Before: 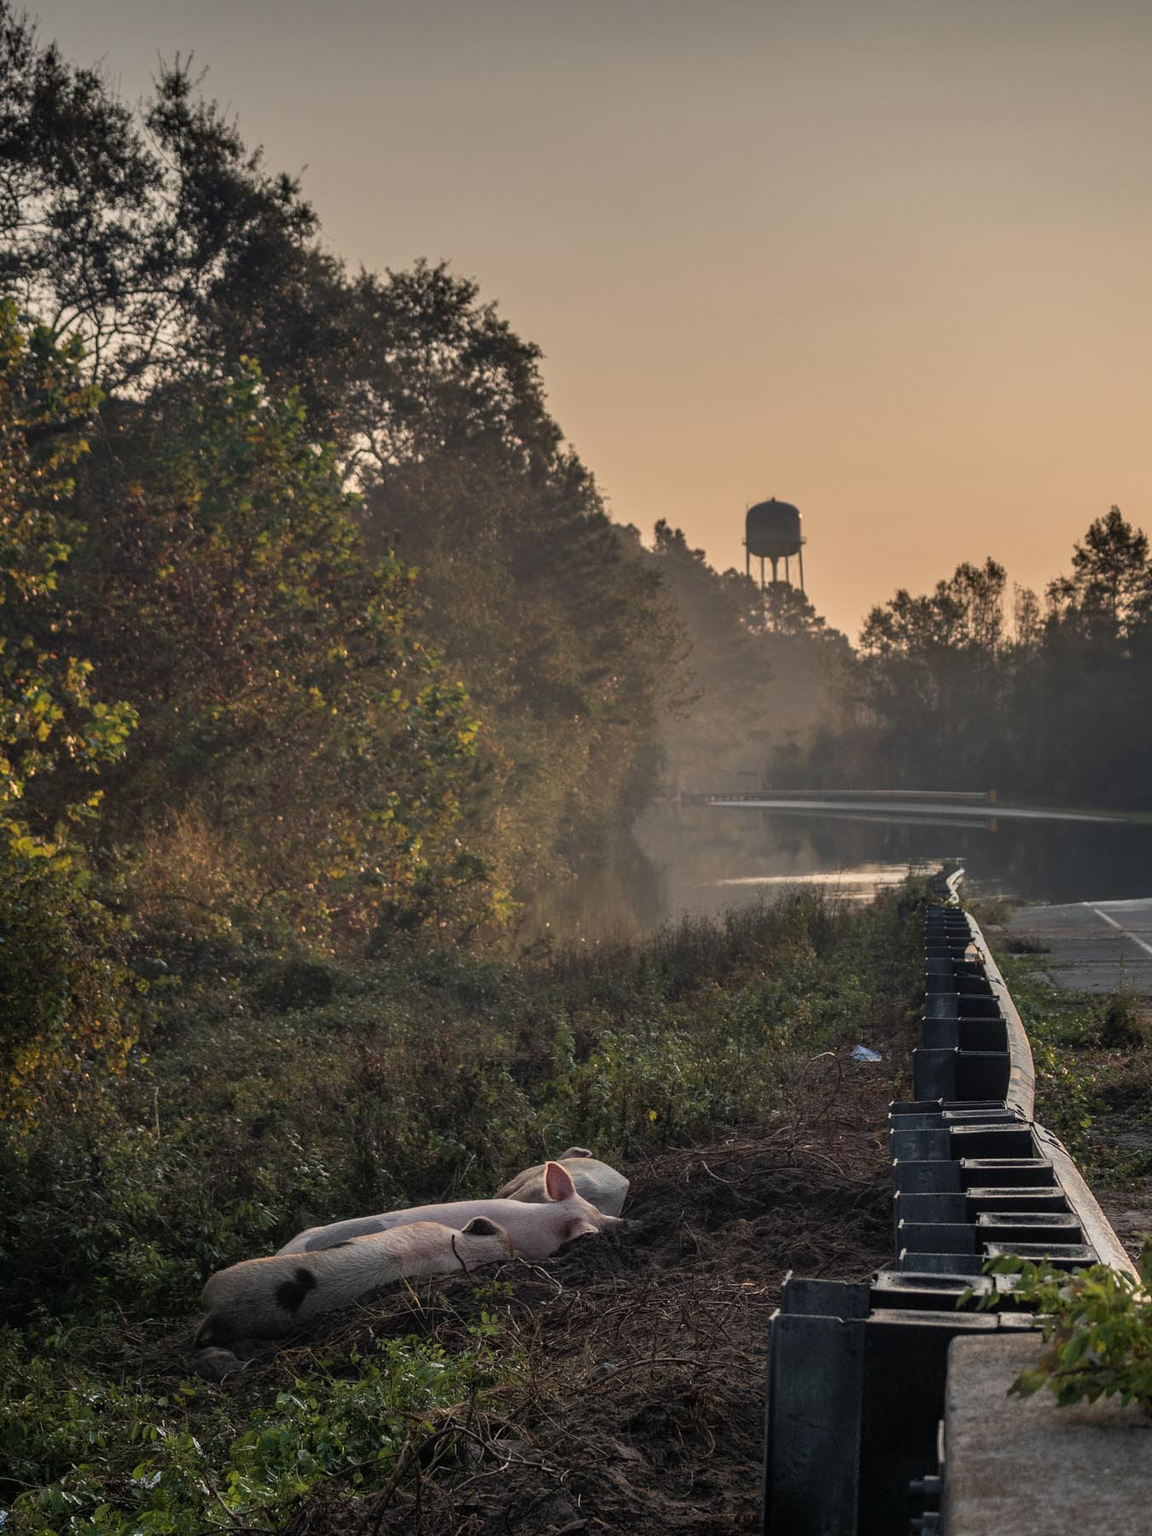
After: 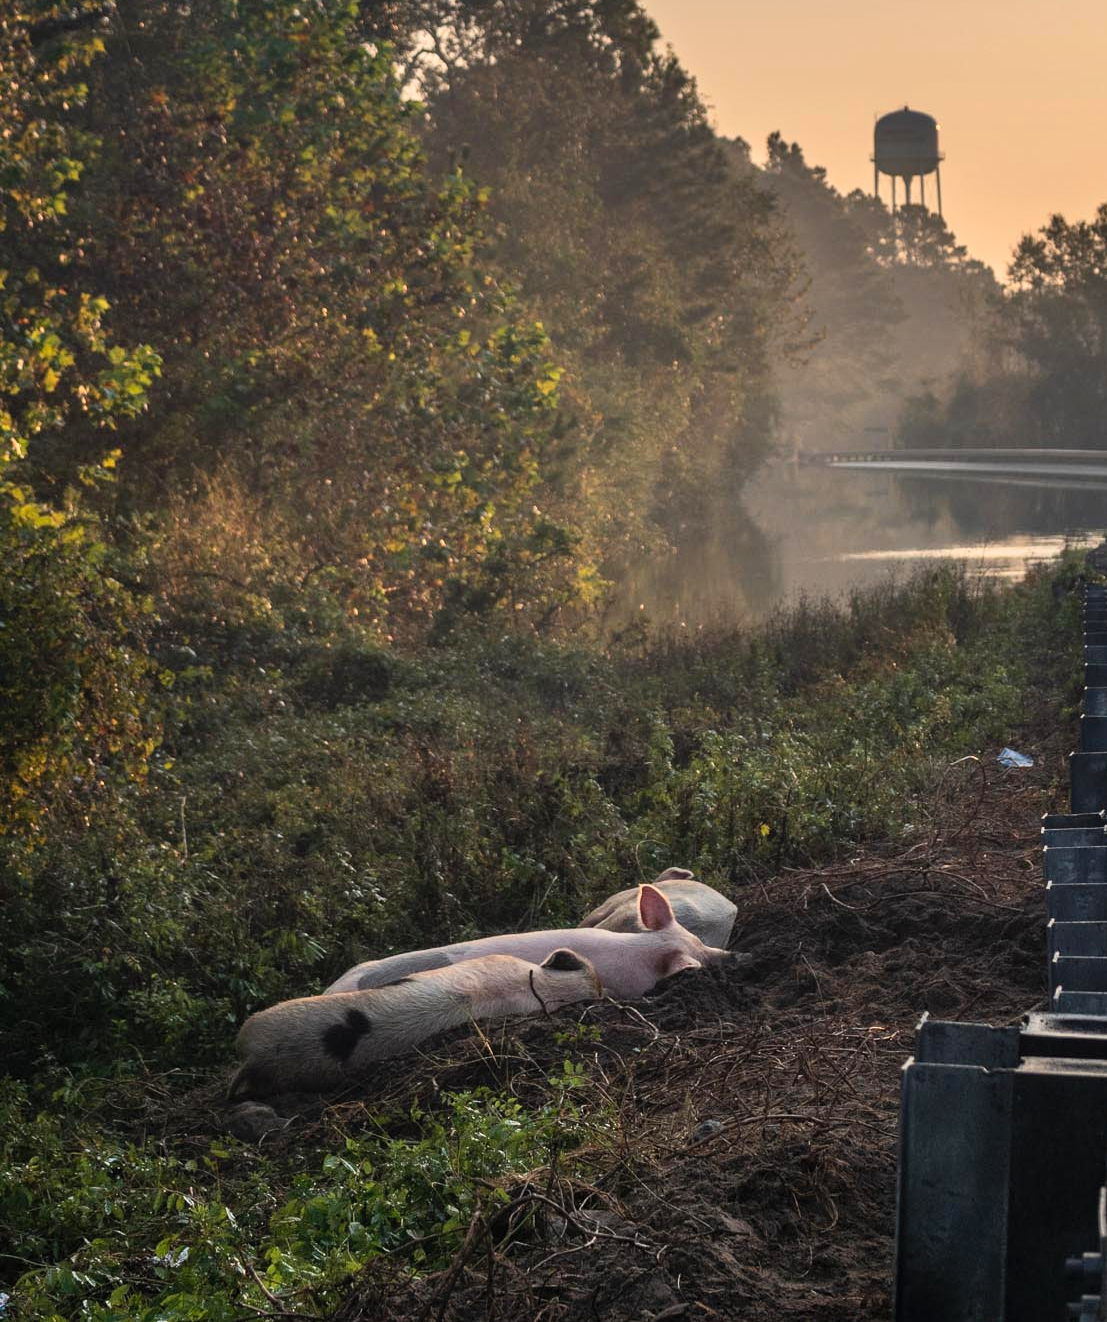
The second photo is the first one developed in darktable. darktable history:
contrast brightness saturation: contrast 0.2, brightness 0.16, saturation 0.22
crop: top 26.531%, right 17.959%
